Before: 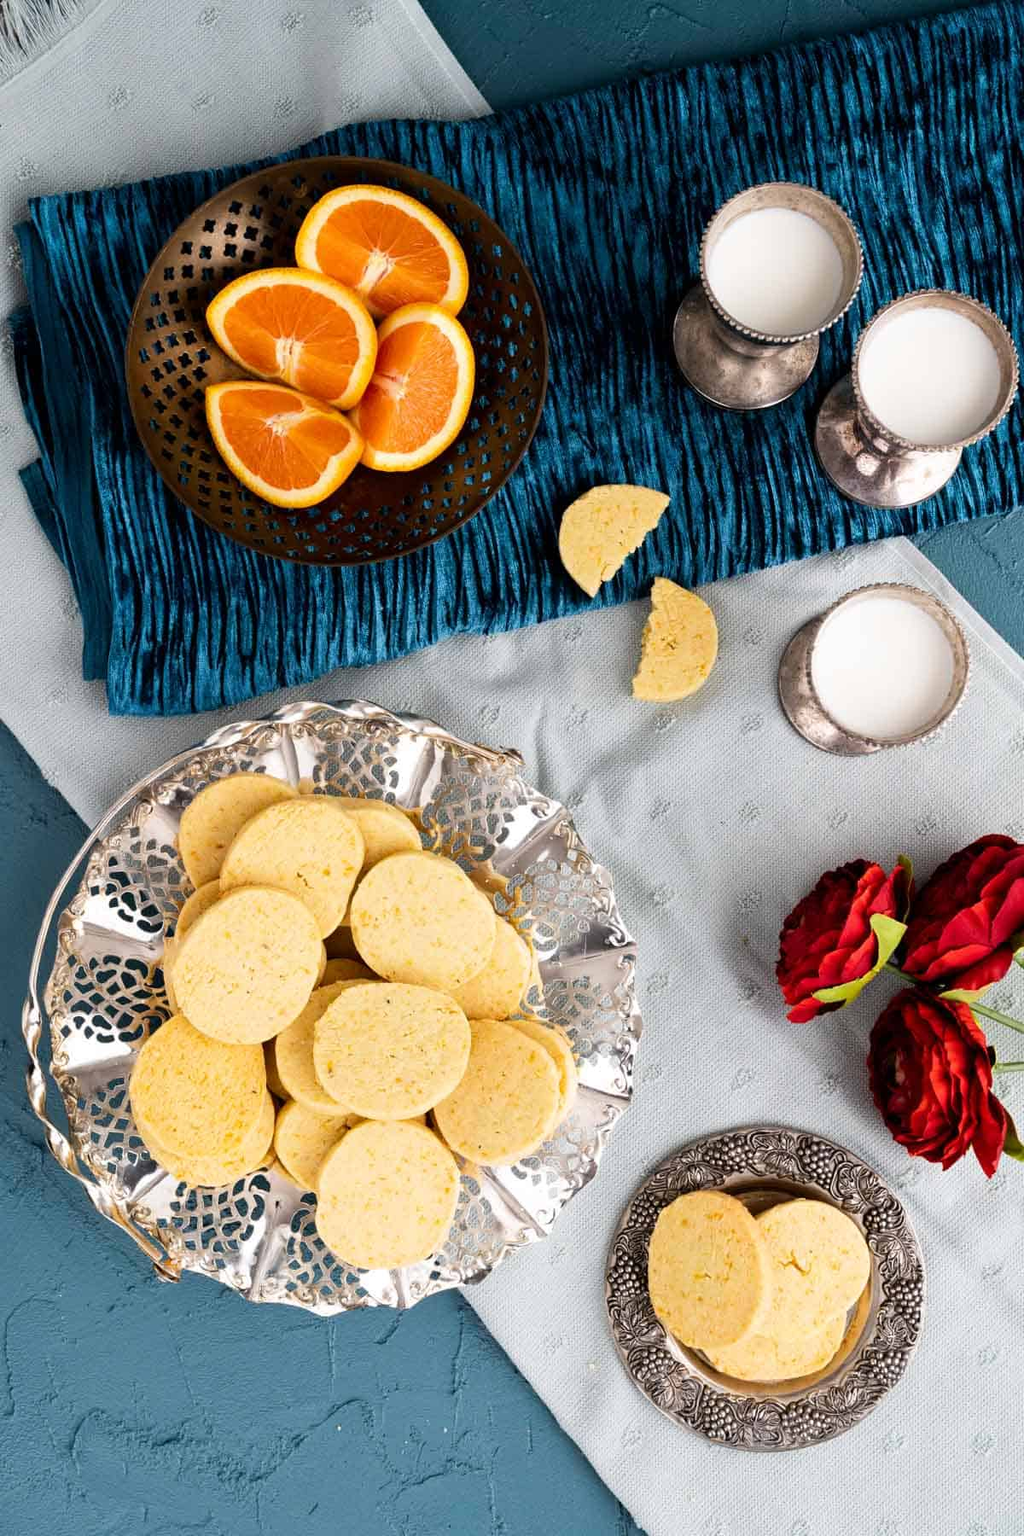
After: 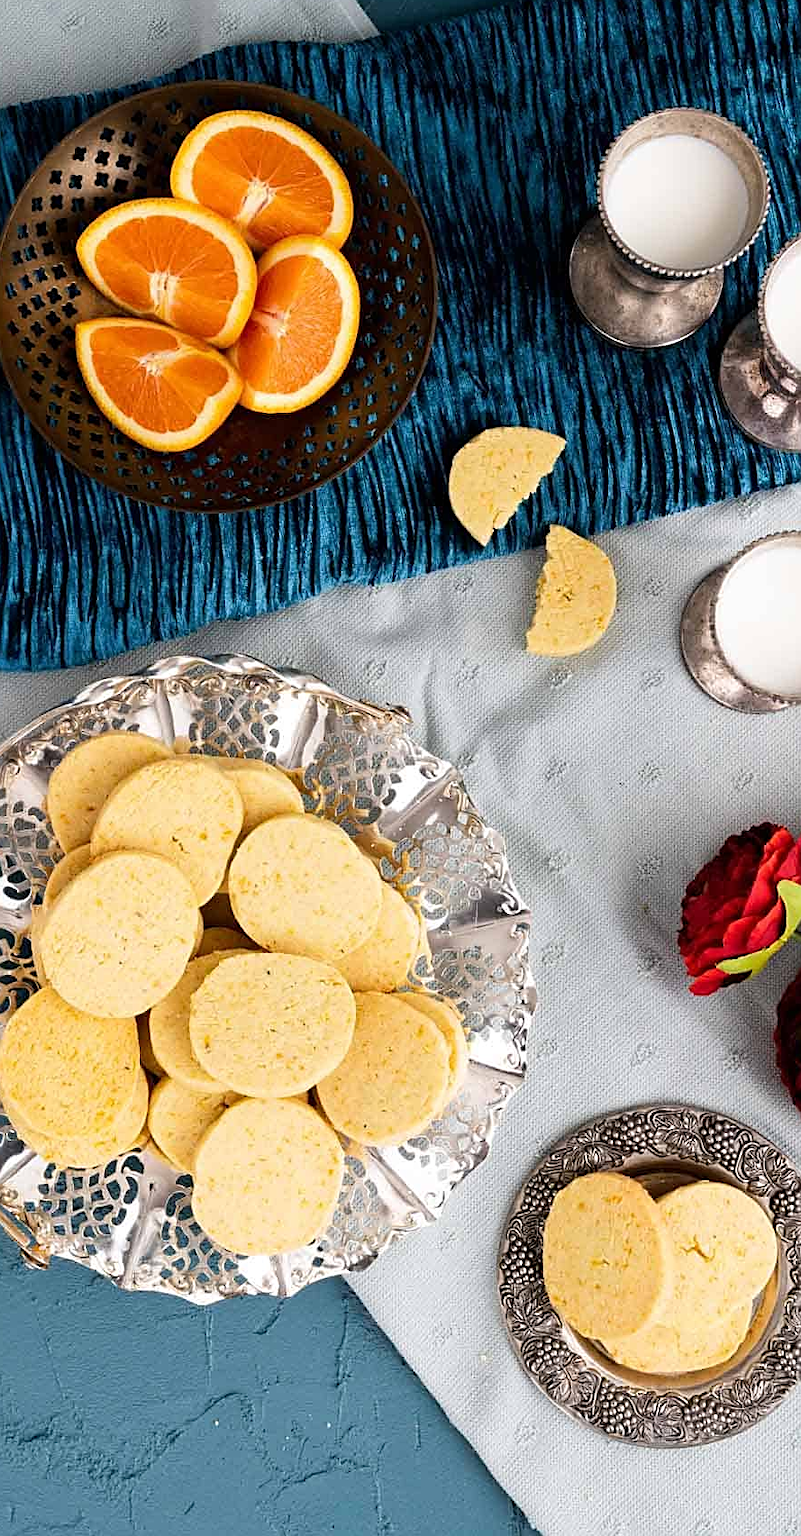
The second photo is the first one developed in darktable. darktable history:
sharpen: on, module defaults
crop and rotate: left 13.15%, top 5.251%, right 12.609%
